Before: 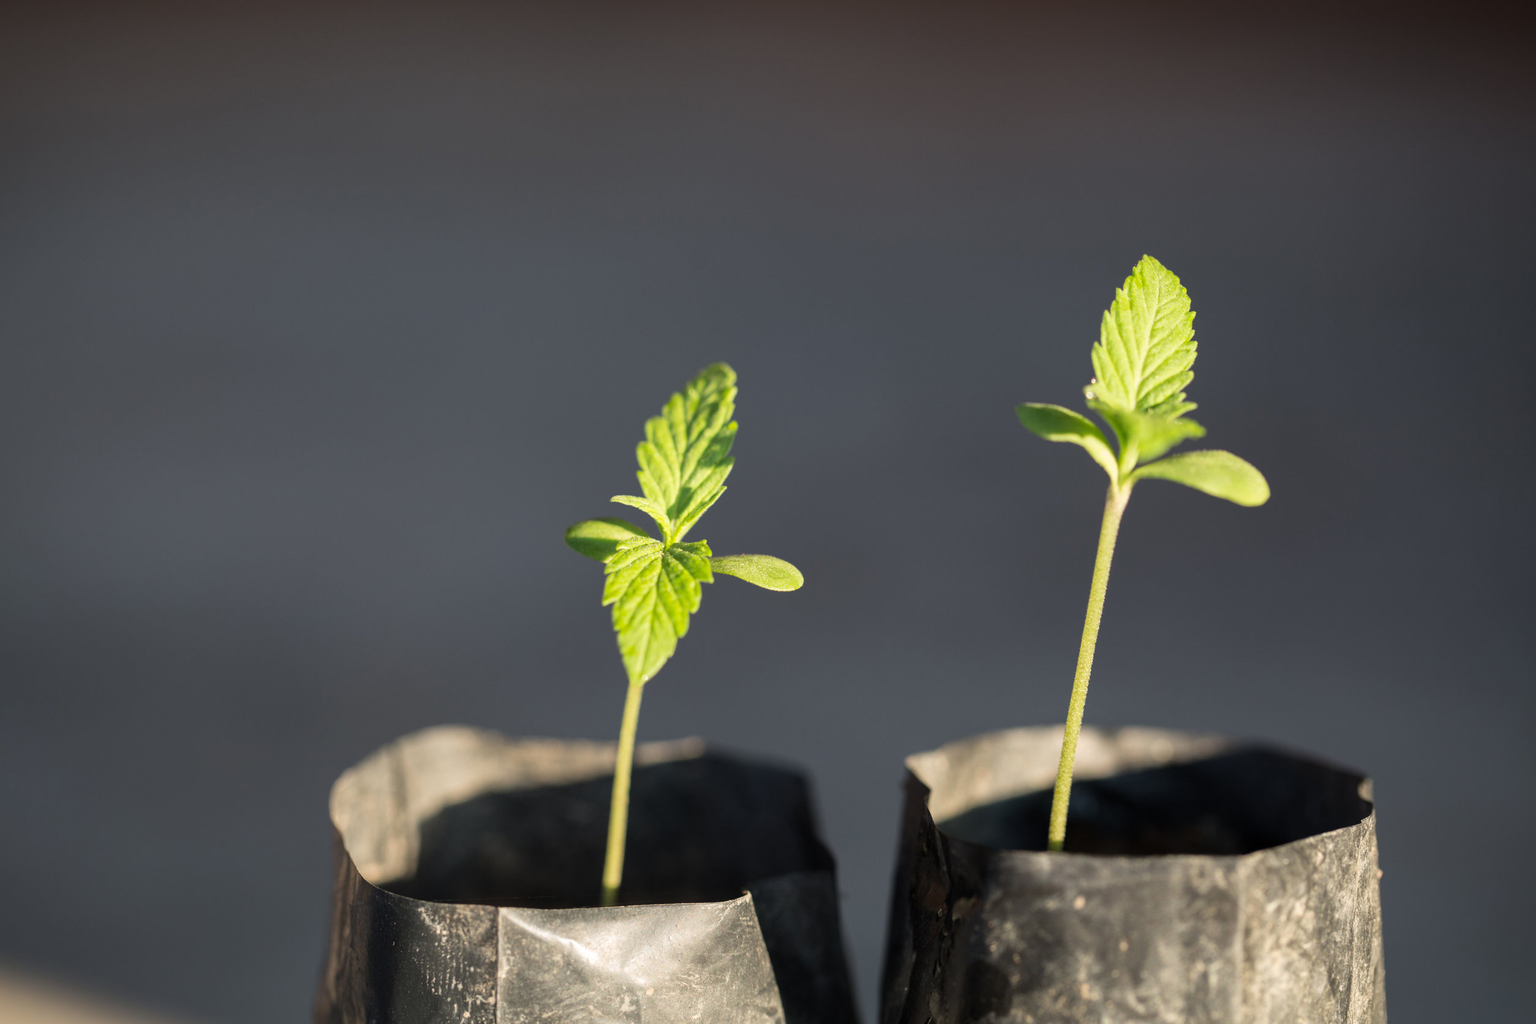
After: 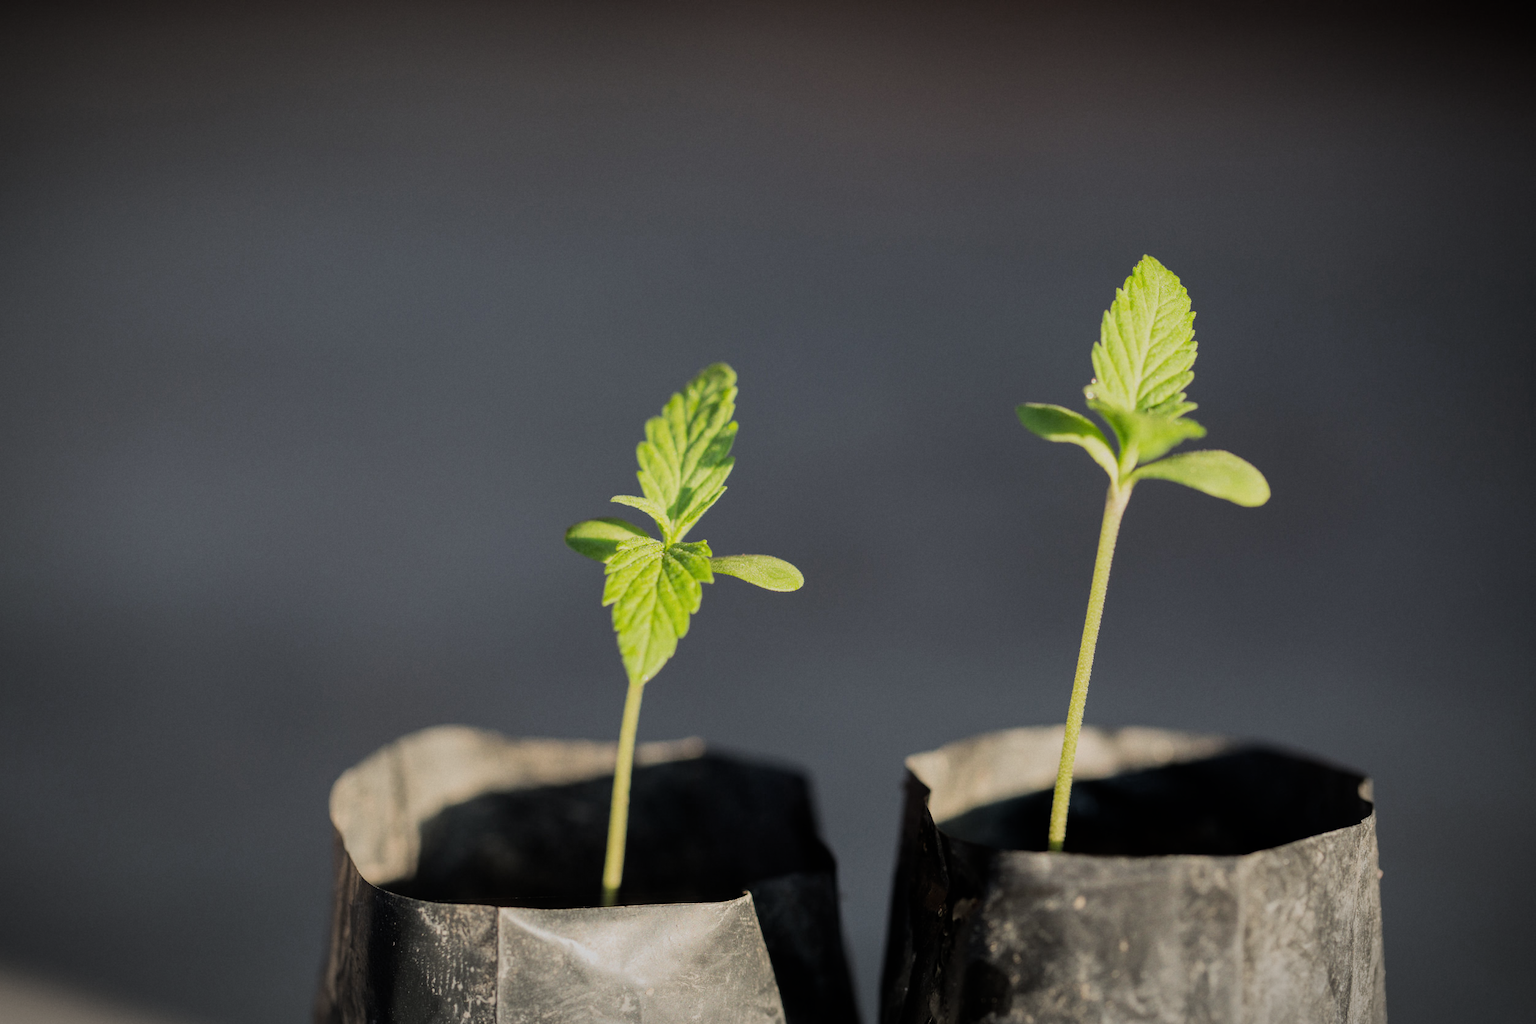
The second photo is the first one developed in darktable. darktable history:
filmic rgb: black relative exposure -7.65 EV, white relative exposure 4.56 EV, hardness 3.61
vignetting: fall-off radius 60%, automatic ratio true
grain: coarseness 14.57 ISO, strength 8.8%
